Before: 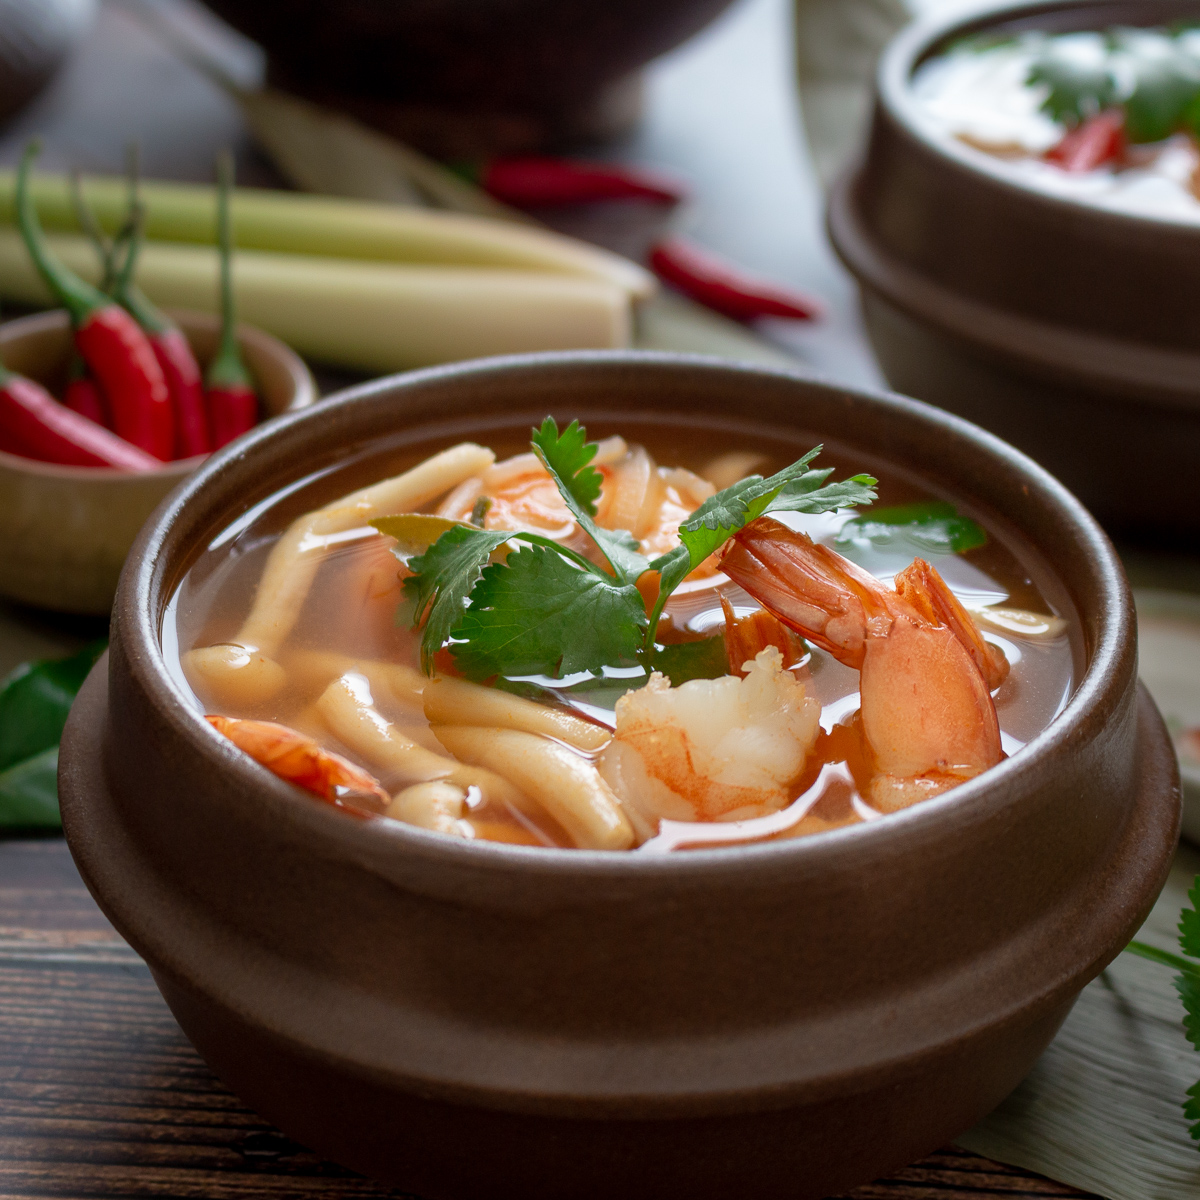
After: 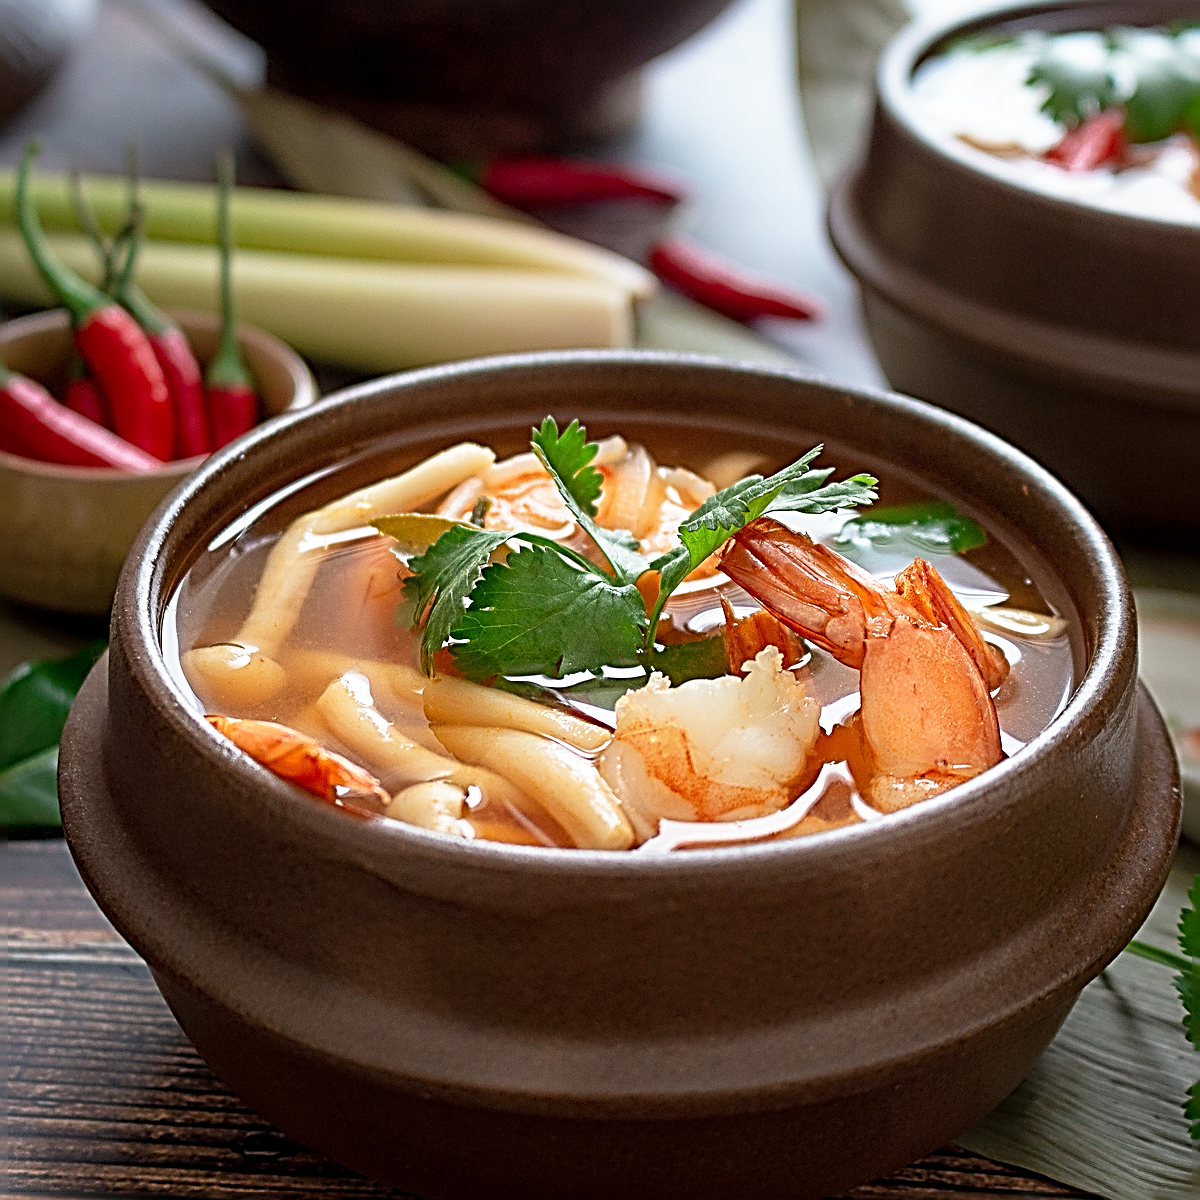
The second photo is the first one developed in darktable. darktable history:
base curve: curves: ch0 [(0, 0) (0.688, 0.865) (1, 1)], preserve colors none
sharpen: radius 3.178, amount 1.716
